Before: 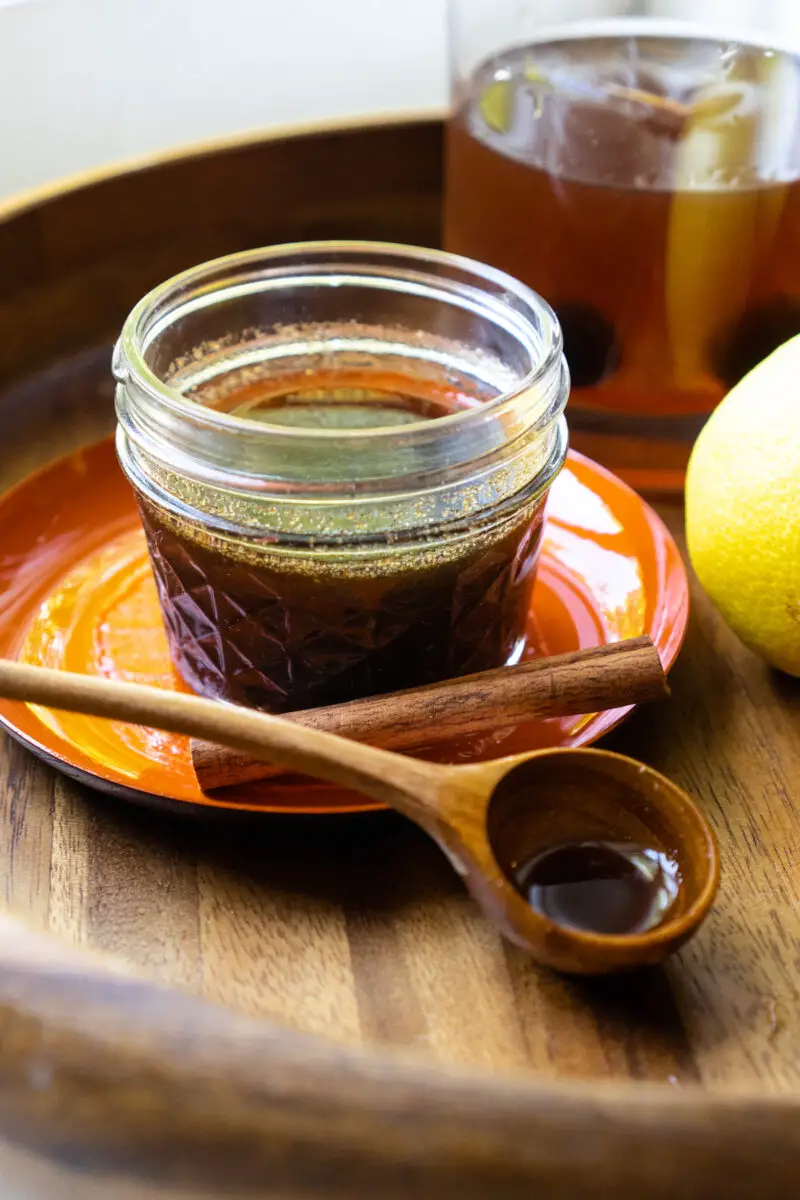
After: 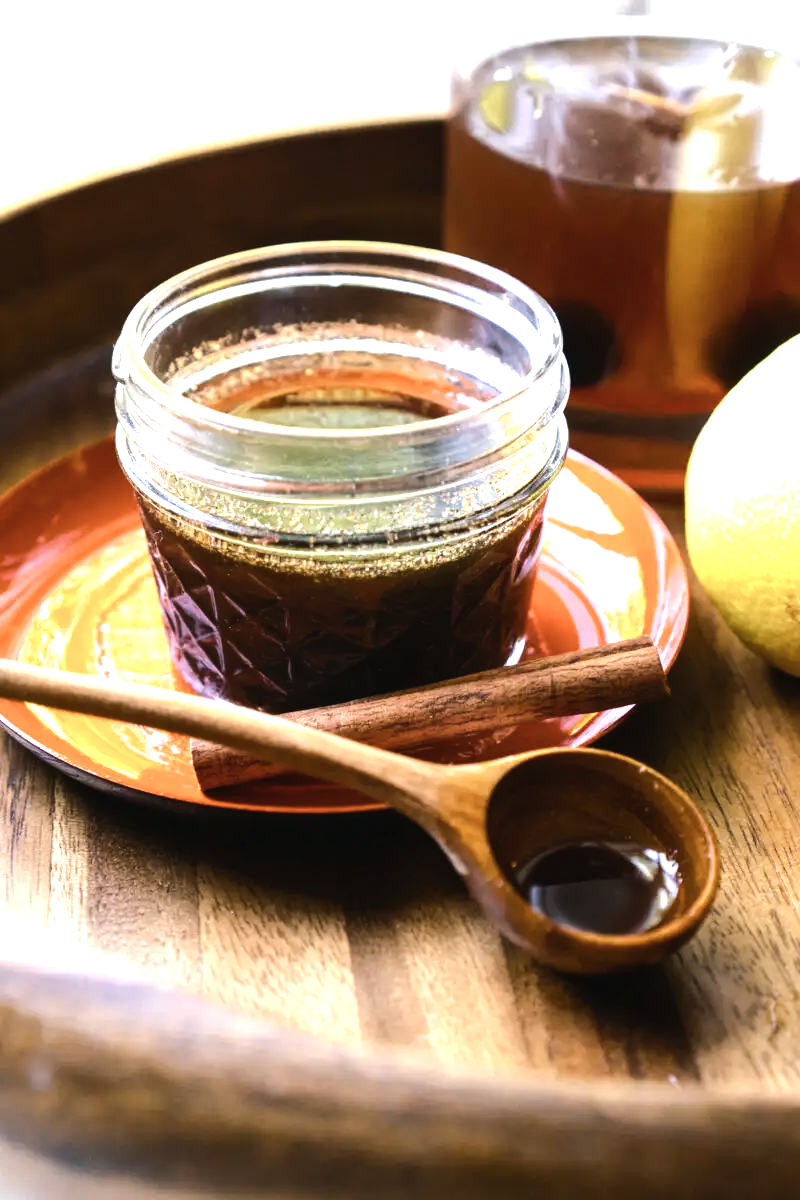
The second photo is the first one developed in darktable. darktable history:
exposure: exposure 0.29 EV, compensate highlight preservation false
color balance rgb: shadows lift › chroma 2%, shadows lift › hue 135.47°, highlights gain › chroma 2%, highlights gain › hue 291.01°, global offset › luminance 0.5%, perceptual saturation grading › global saturation -10.8%, perceptual saturation grading › highlights -26.83%, perceptual saturation grading › shadows 21.25%, perceptual brilliance grading › highlights 17.77%, perceptual brilliance grading › mid-tones 31.71%, perceptual brilliance grading › shadows -31.01%, global vibrance 24.91%
tone equalizer: on, module defaults
